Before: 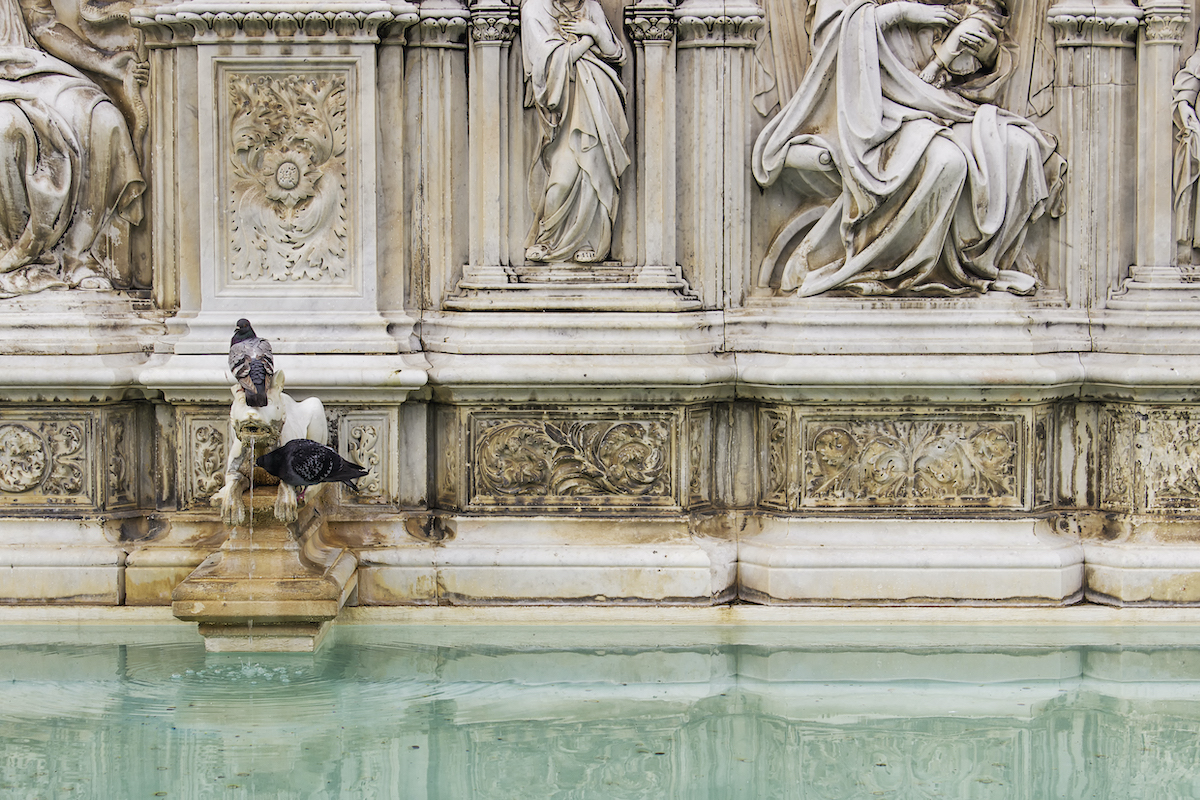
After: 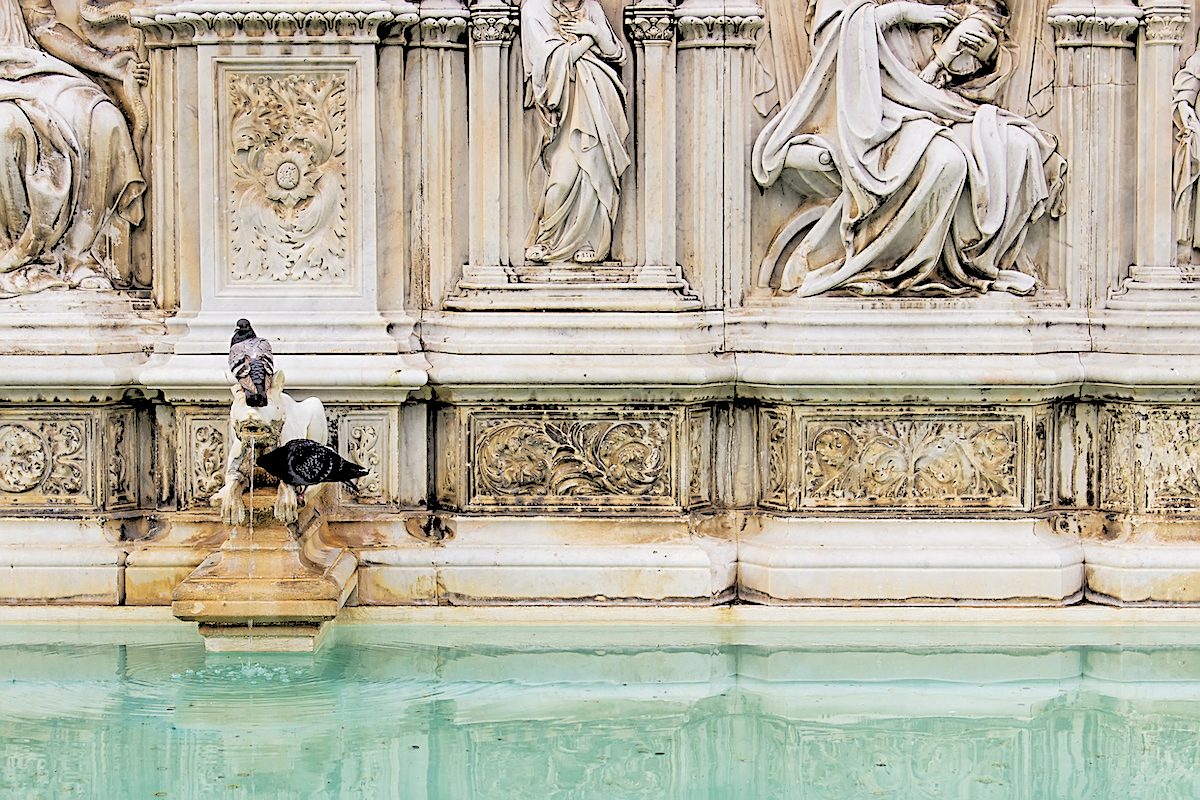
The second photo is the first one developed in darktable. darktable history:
grain: coarseness 0.81 ISO, strength 1.34%, mid-tones bias 0%
sharpen: on, module defaults
rgb levels: levels [[0.027, 0.429, 0.996], [0, 0.5, 1], [0, 0.5, 1]]
